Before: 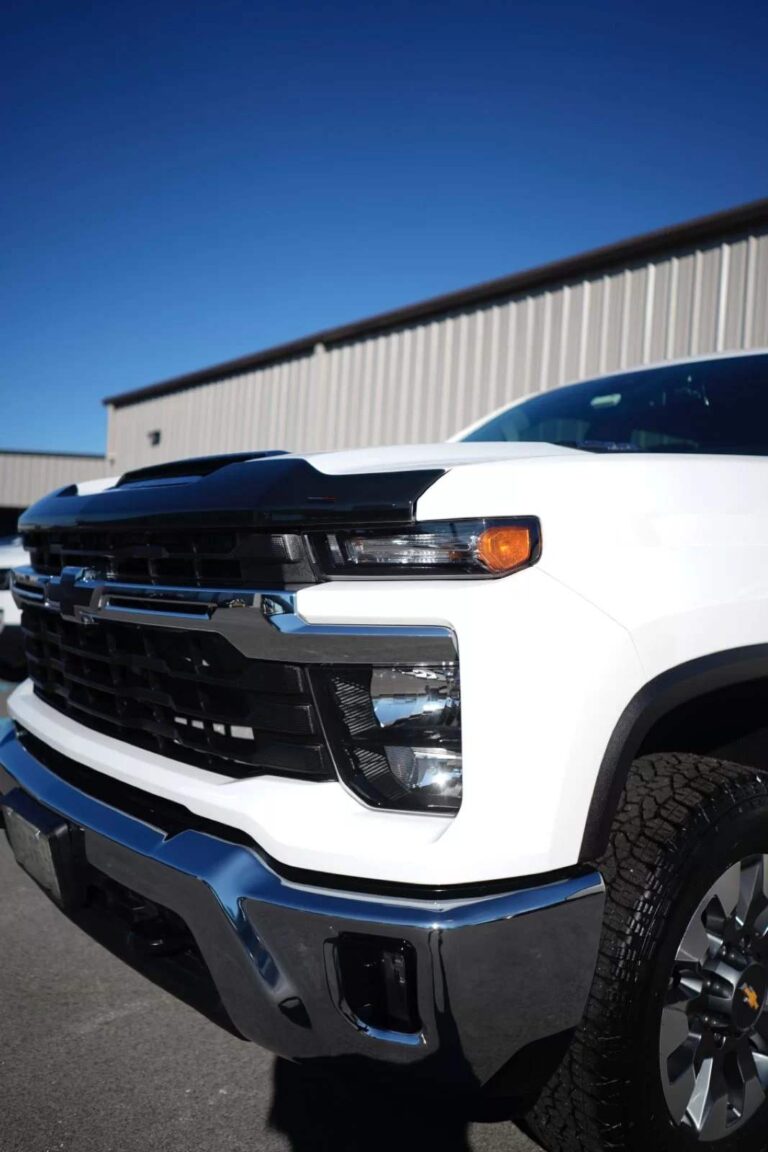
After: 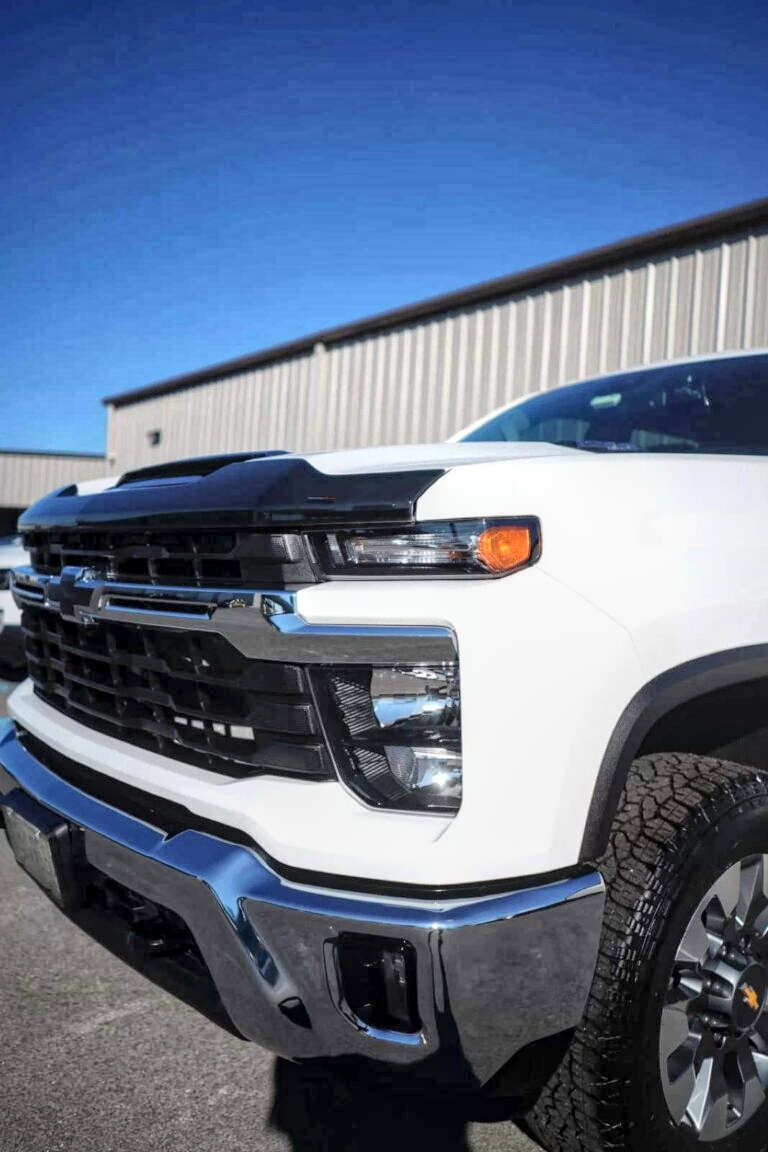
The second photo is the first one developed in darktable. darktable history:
local contrast: on, module defaults
global tonemap: drago (1, 100), detail 1
exposure: black level correction 0, exposure 0.5 EV, compensate exposure bias true, compensate highlight preservation false
